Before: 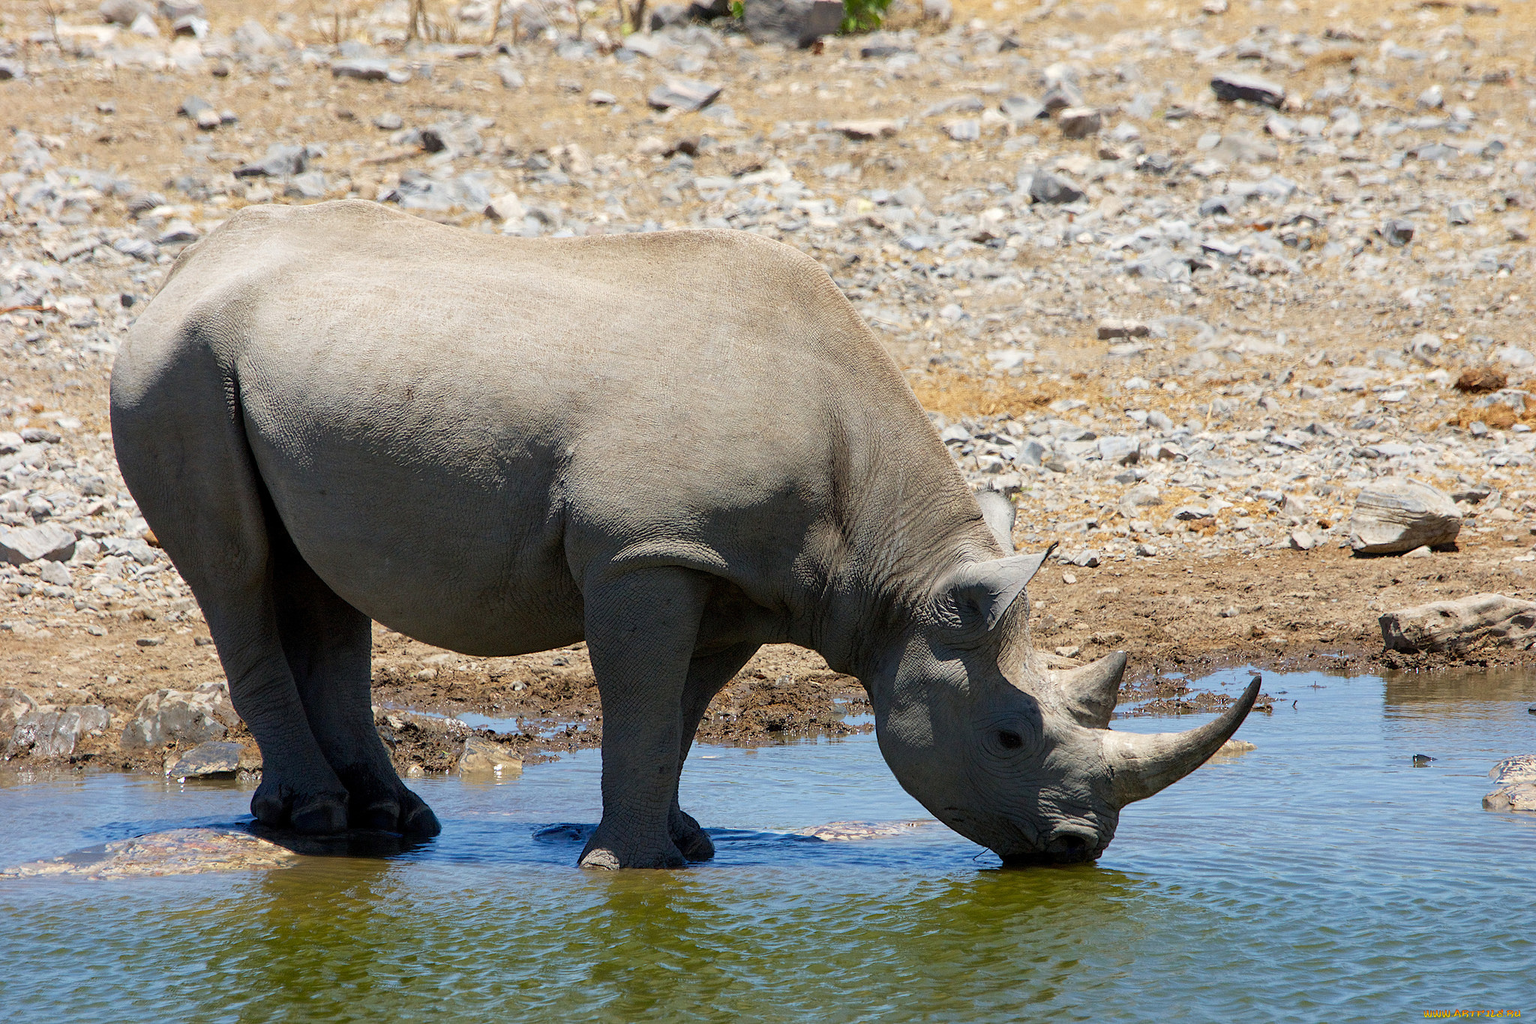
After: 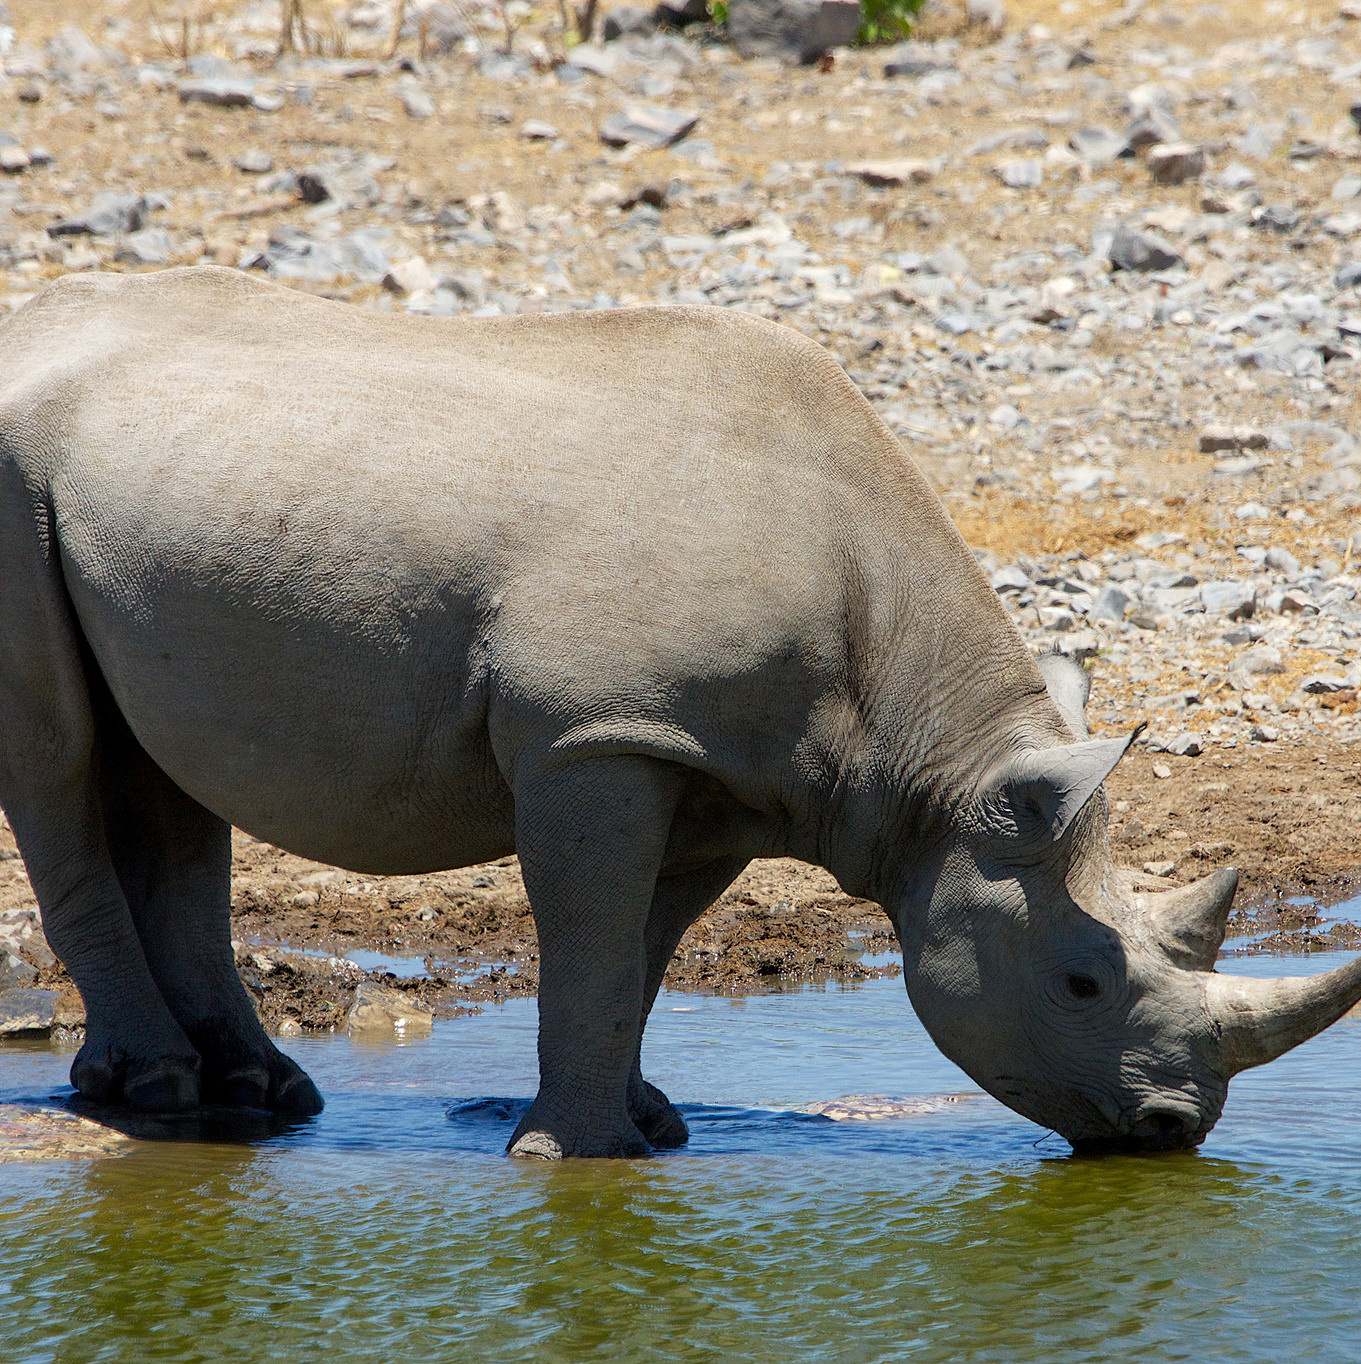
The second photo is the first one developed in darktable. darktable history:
crop and rotate: left 12.906%, right 20.608%
